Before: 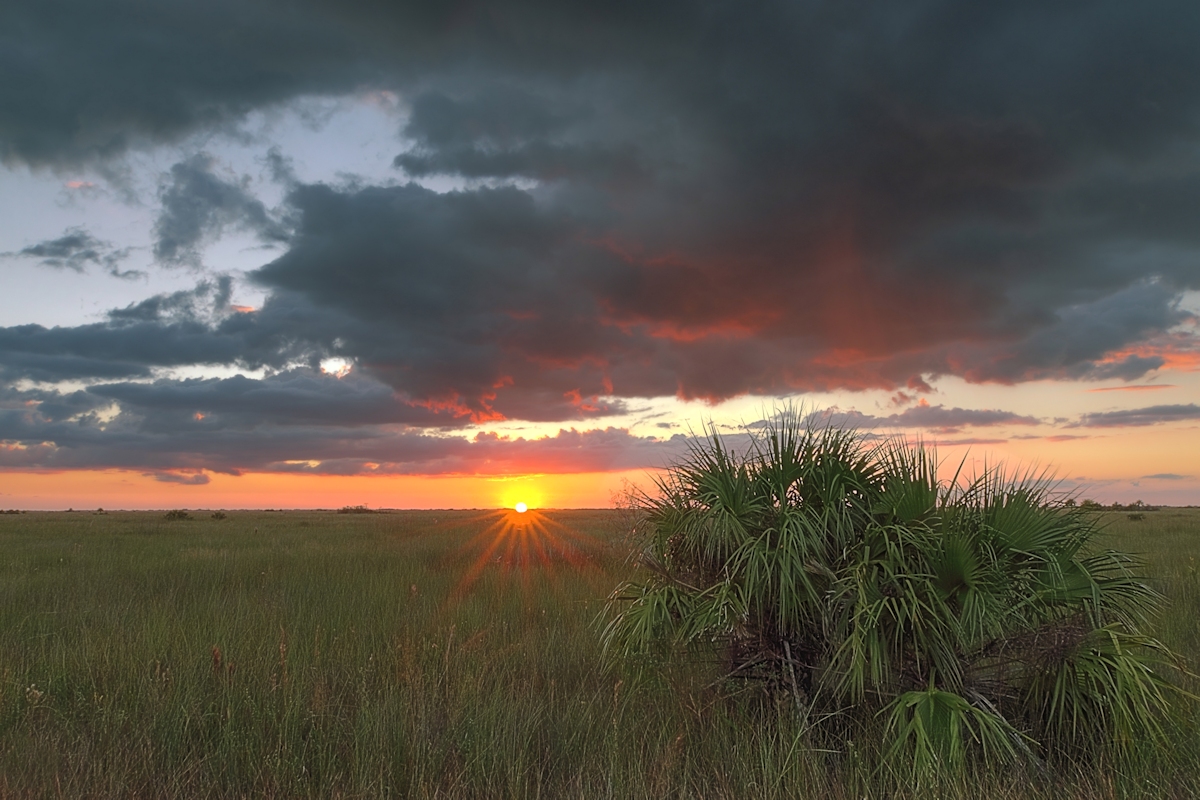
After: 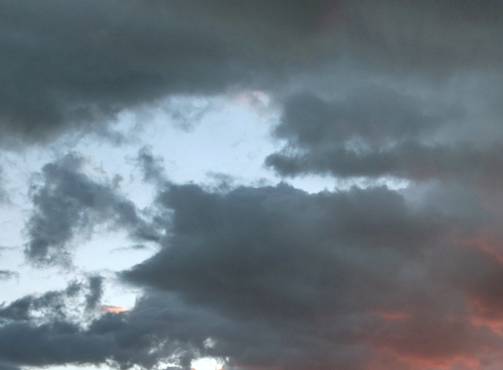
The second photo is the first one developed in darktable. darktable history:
shadows and highlights: shadows 75, highlights -60.85, soften with gaussian
local contrast: highlights 59%, detail 145%
crop and rotate: left 10.817%, top 0.062%, right 47.194%, bottom 53.626%
color correction: highlights a* -4.98, highlights b* -3.76, shadows a* 3.83, shadows b* 4.08
base curve: curves: ch0 [(0, 0) (0.088, 0.125) (0.176, 0.251) (0.354, 0.501) (0.613, 0.749) (1, 0.877)], preserve colors none
